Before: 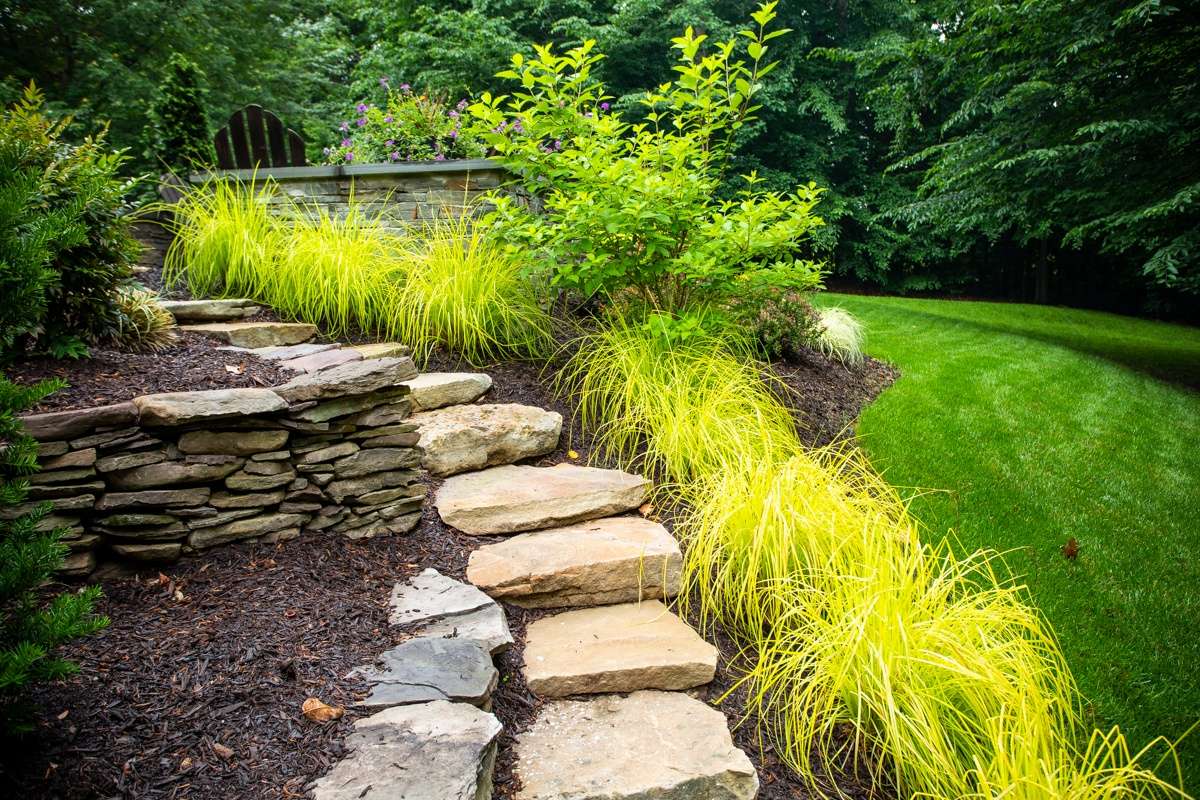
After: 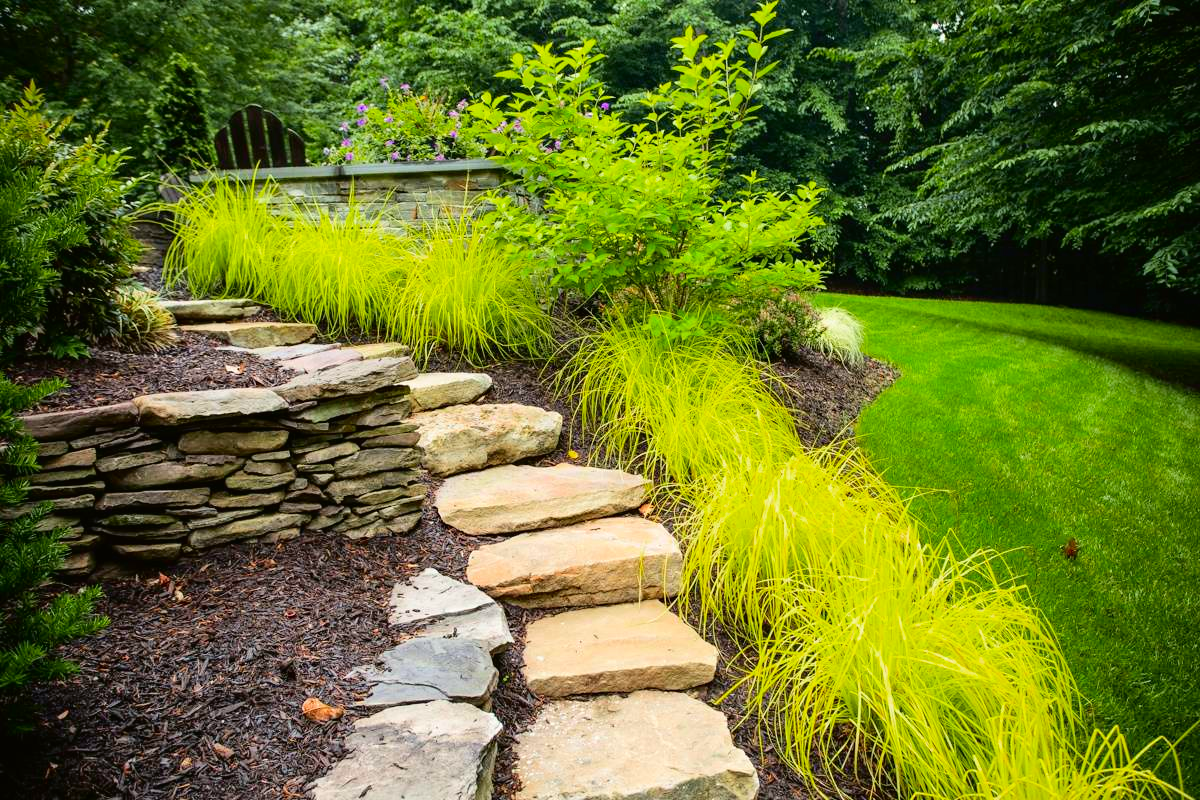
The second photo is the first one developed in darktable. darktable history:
vibrance: vibrance 100%
tone curve: curves: ch0 [(0, 0.01) (0.052, 0.045) (0.136, 0.133) (0.29, 0.332) (0.453, 0.531) (0.676, 0.751) (0.89, 0.919) (1, 1)]; ch1 [(0, 0) (0.094, 0.081) (0.285, 0.299) (0.385, 0.403) (0.446, 0.443) (0.502, 0.5) (0.544, 0.552) (0.589, 0.612) (0.722, 0.728) (1, 1)]; ch2 [(0, 0) (0.257, 0.217) (0.43, 0.421) (0.498, 0.507) (0.531, 0.544) (0.56, 0.579) (0.625, 0.642) (1, 1)], color space Lab, independent channels, preserve colors none
exposure: black level correction 0, compensate exposure bias true, compensate highlight preservation false
